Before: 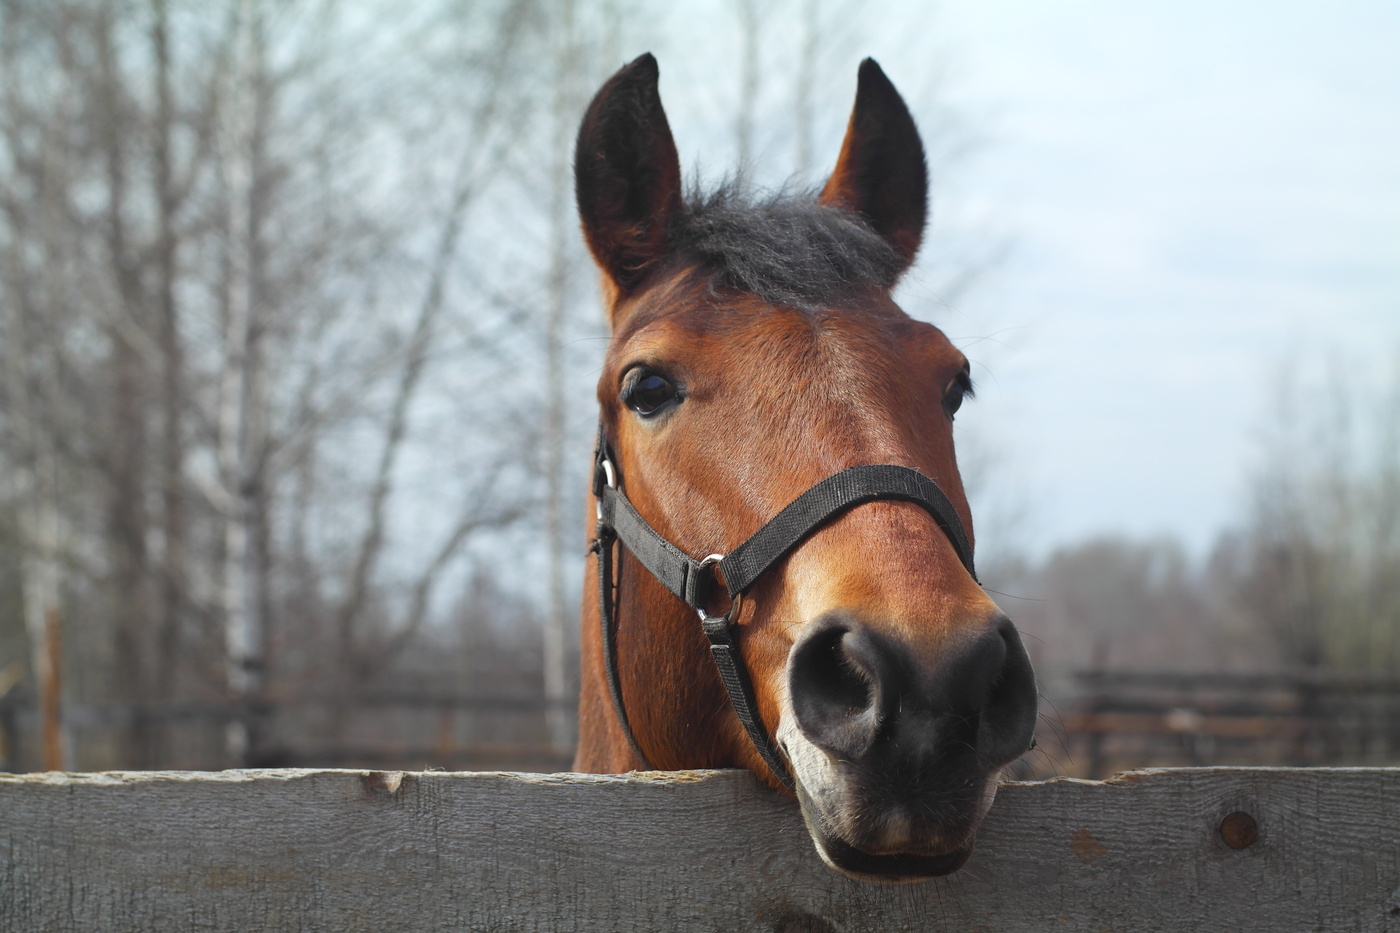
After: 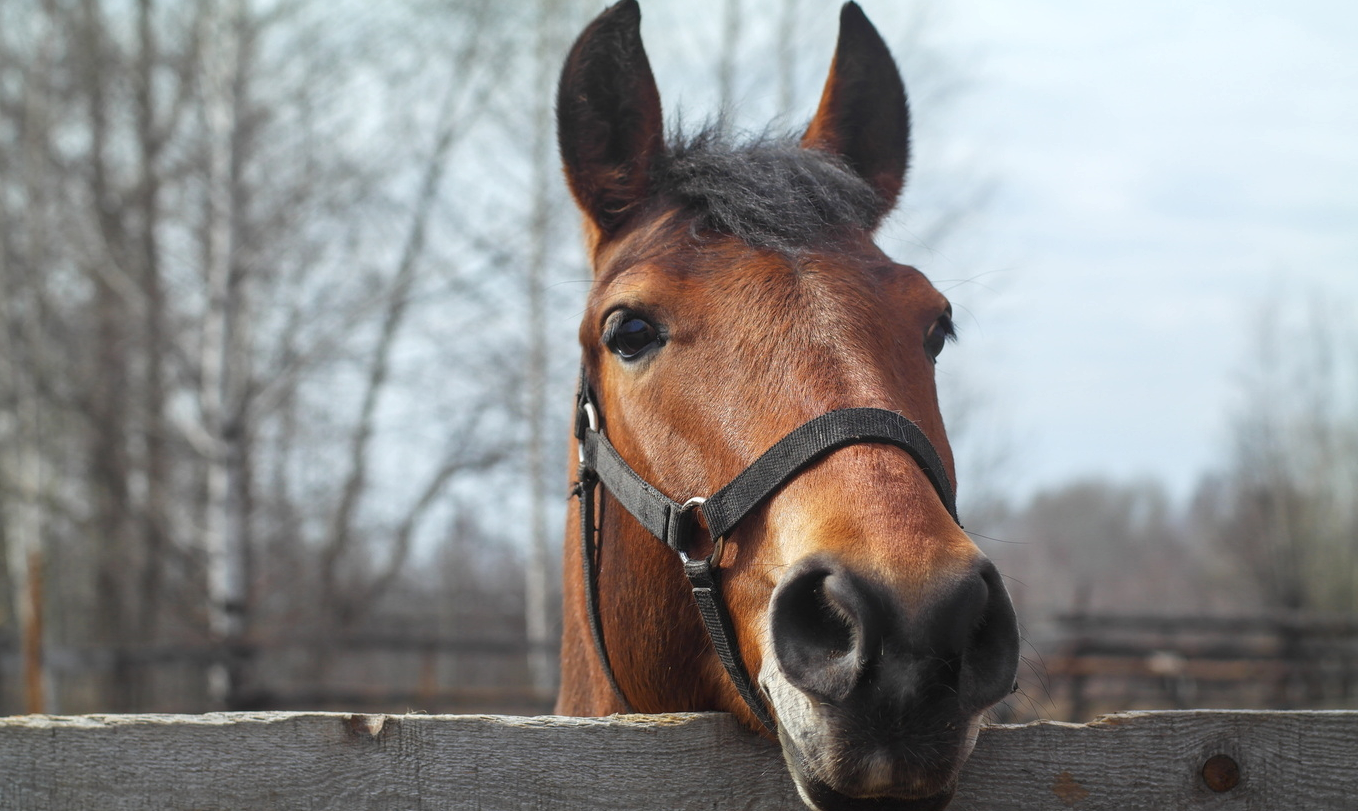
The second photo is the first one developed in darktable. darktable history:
local contrast: on, module defaults
crop: left 1.341%, top 6.135%, right 1.646%, bottom 6.913%
